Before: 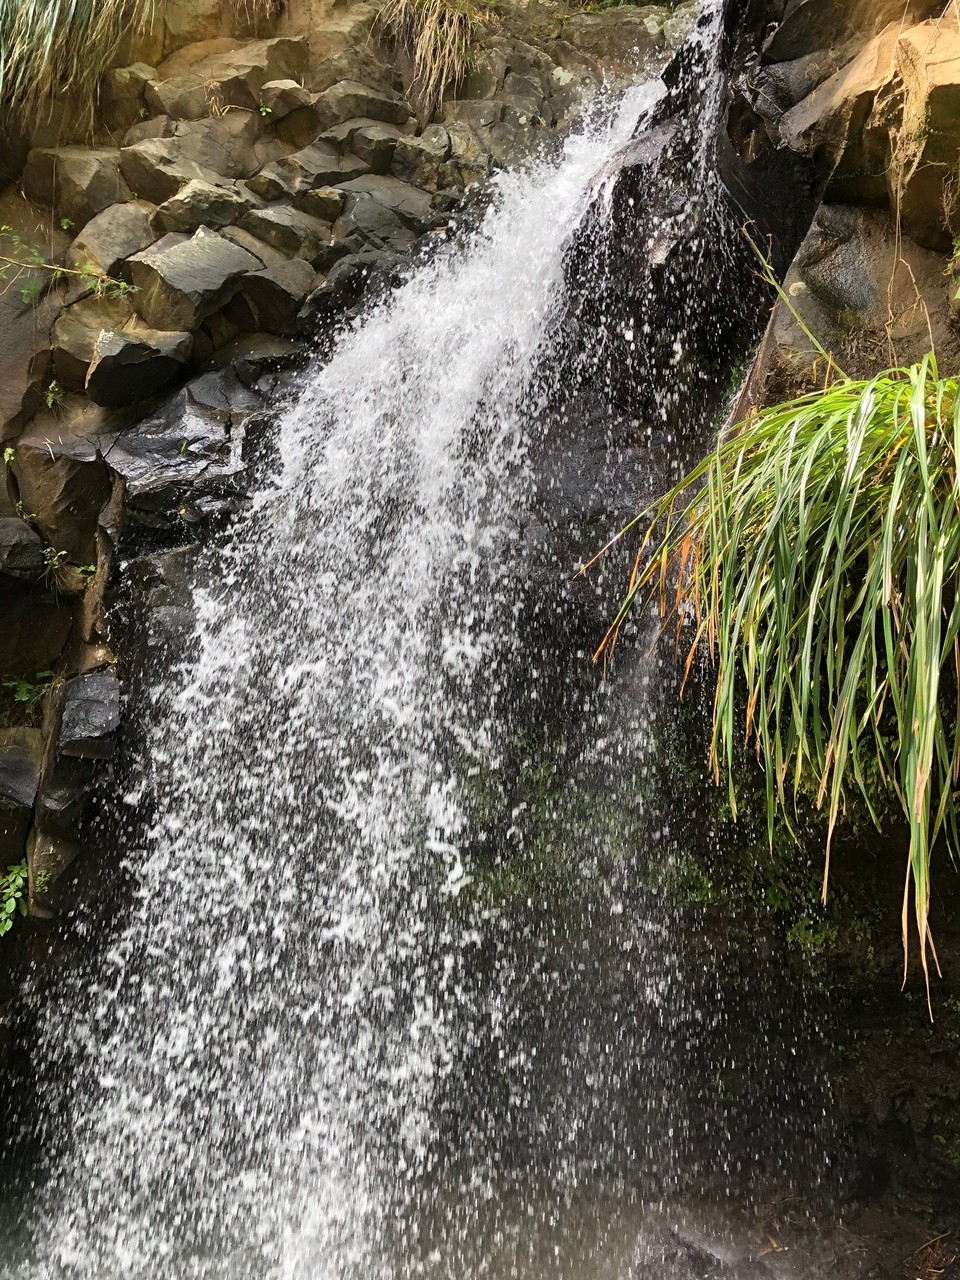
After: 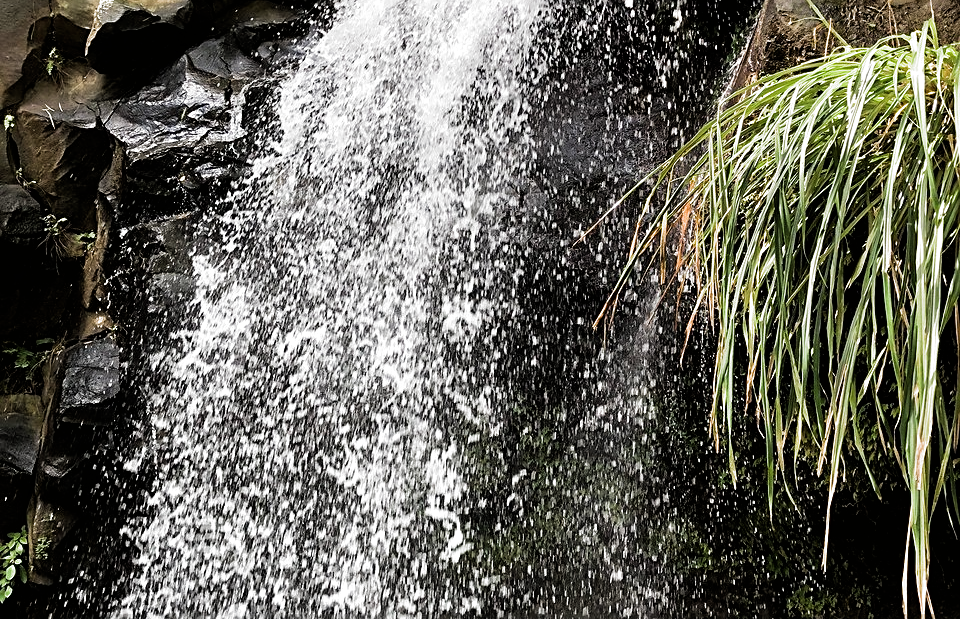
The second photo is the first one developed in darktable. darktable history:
filmic rgb: black relative exposure -8.2 EV, white relative exposure 2.2 EV, threshold 3 EV, hardness 7.11, latitude 75%, contrast 1.325, highlights saturation mix -2%, shadows ↔ highlights balance 30%, preserve chrominance RGB euclidean norm, color science v5 (2021), contrast in shadows safe, contrast in highlights safe, enable highlight reconstruction true
sharpen: on, module defaults
crop and rotate: top 26.056%, bottom 25.543%
